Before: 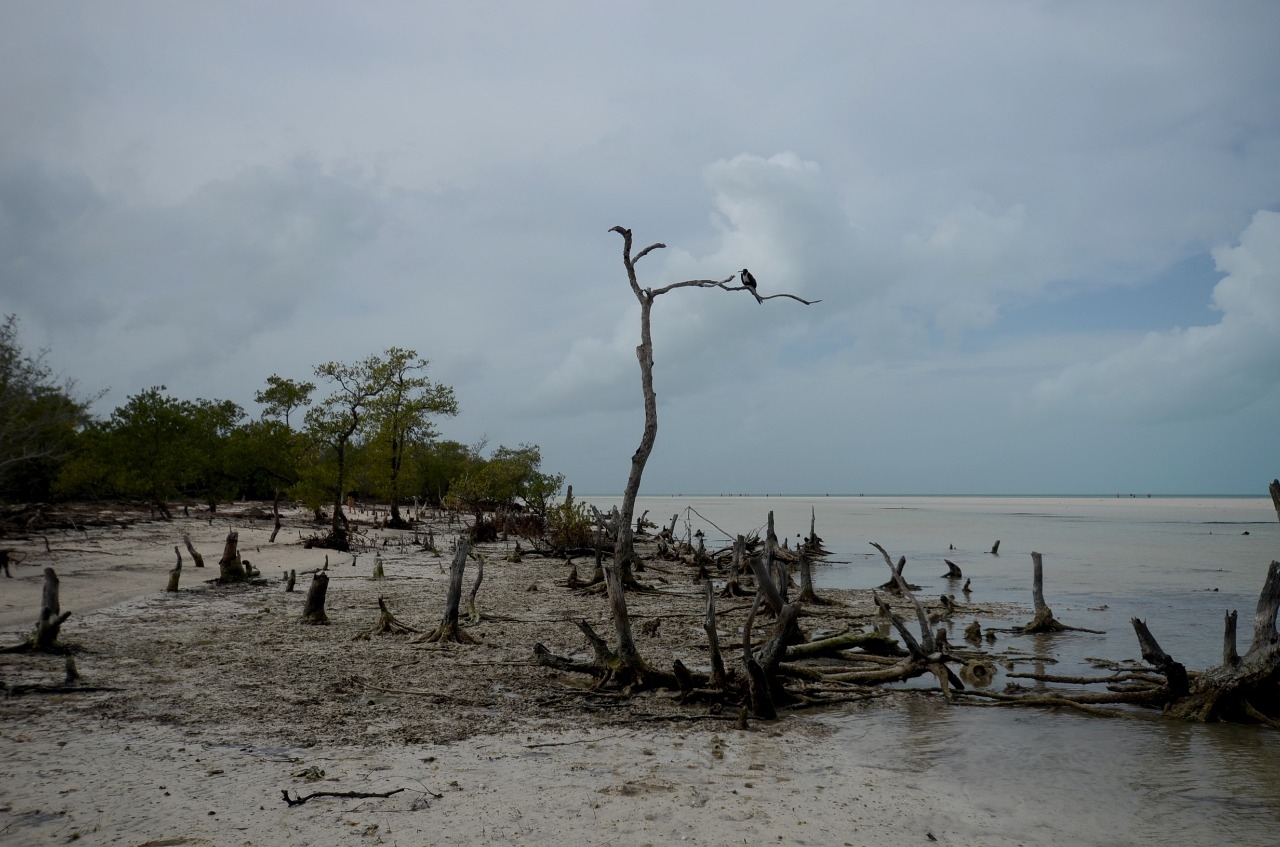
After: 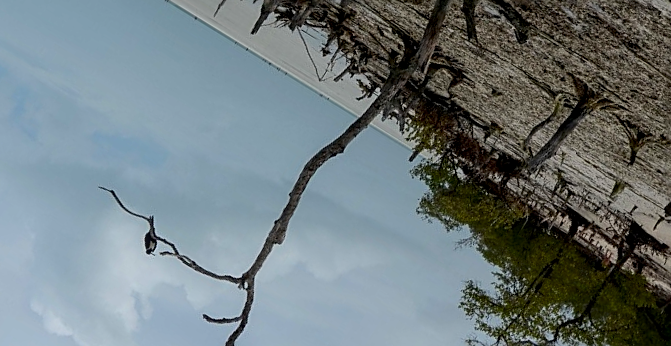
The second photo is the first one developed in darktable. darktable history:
crop and rotate: angle 148.39°, left 9.193%, top 15.664%, right 4.533%, bottom 17.02%
local contrast: on, module defaults
contrast brightness saturation: contrast 0.09, saturation 0.27
sharpen: on, module defaults
